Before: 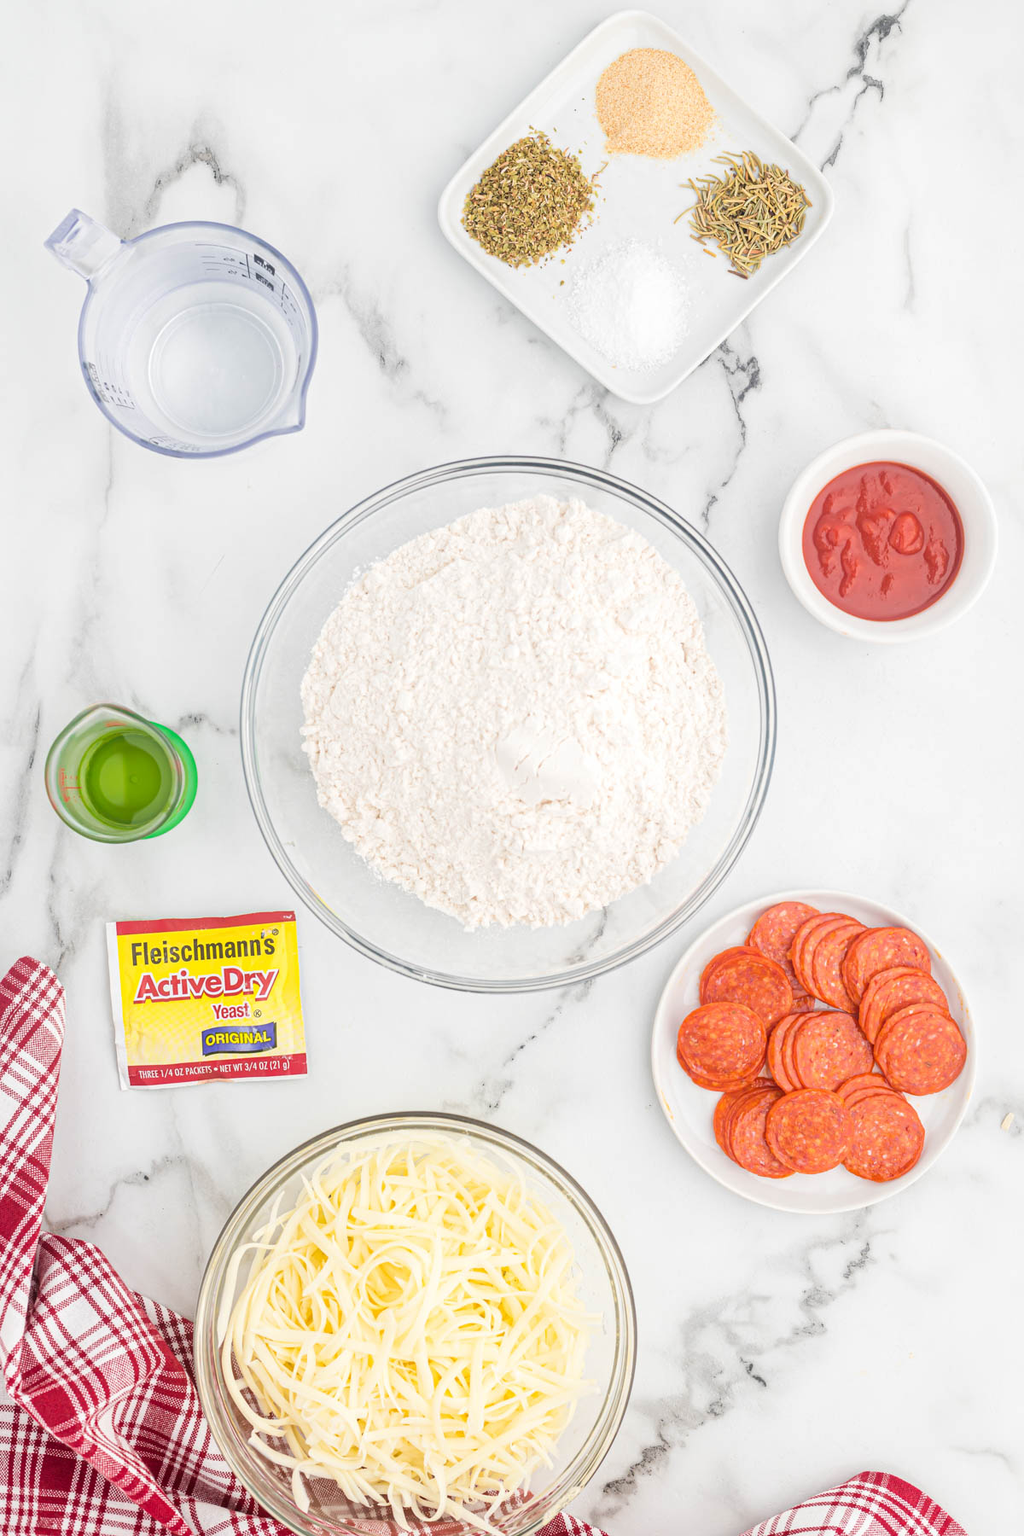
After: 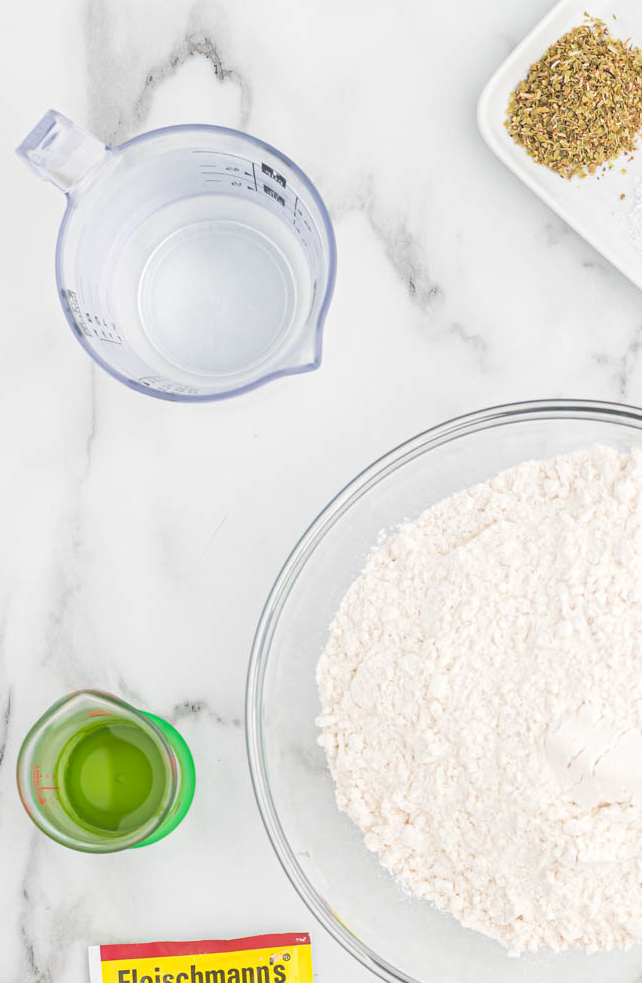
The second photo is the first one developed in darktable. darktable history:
crop and rotate: left 3.055%, top 7.502%, right 43.423%, bottom 37.874%
